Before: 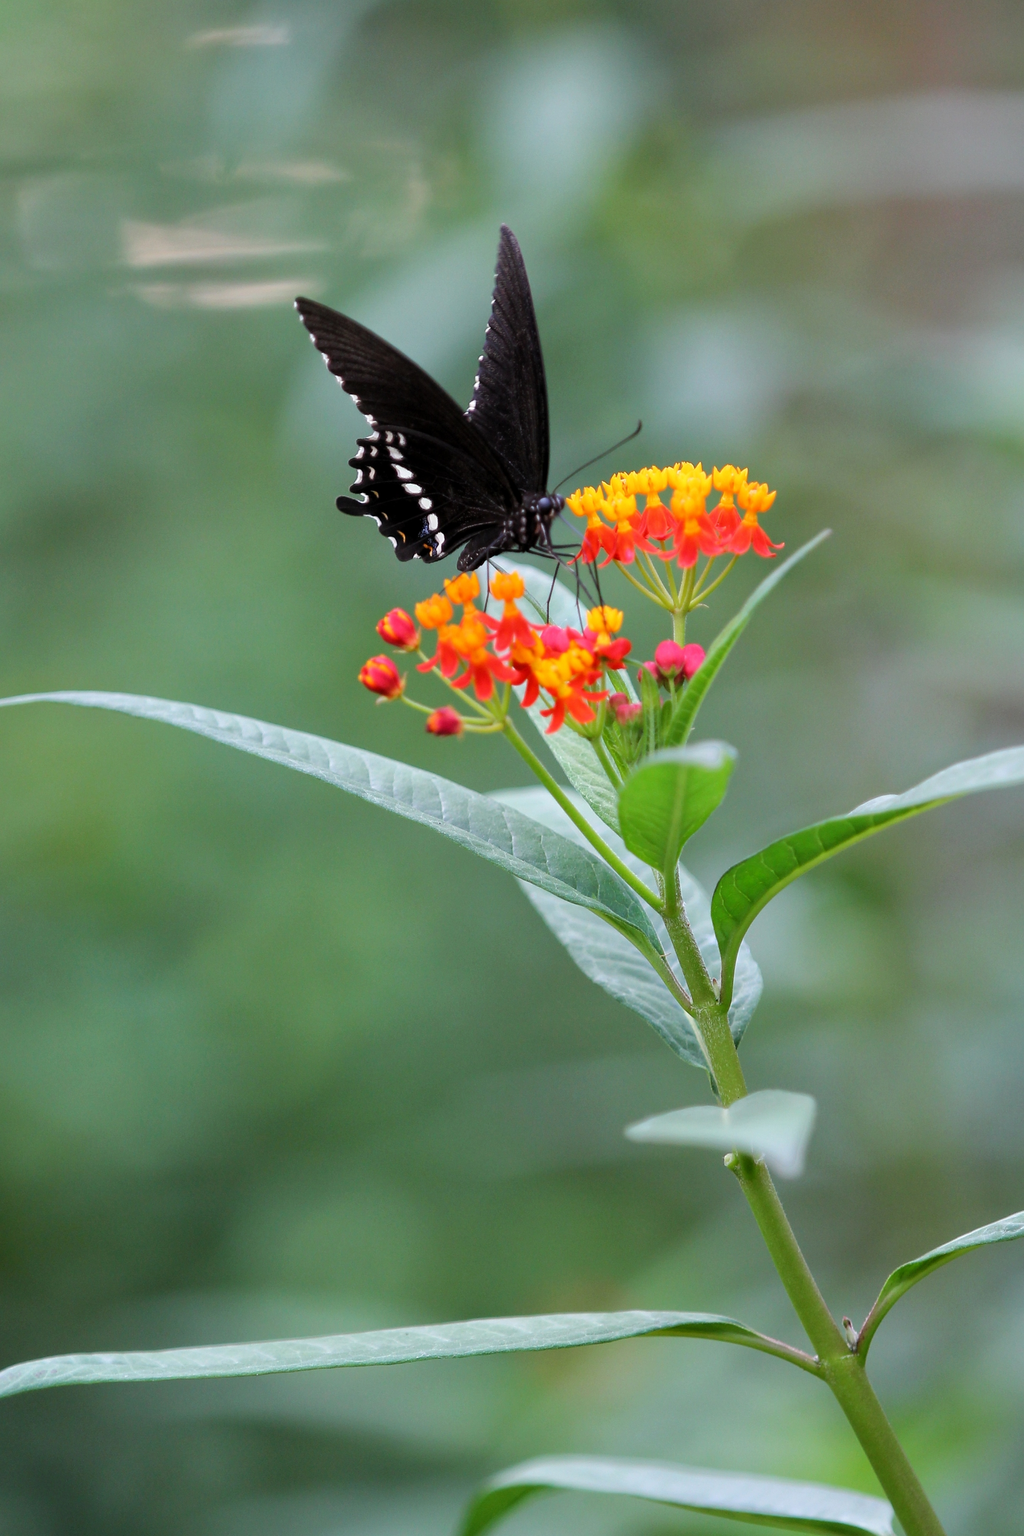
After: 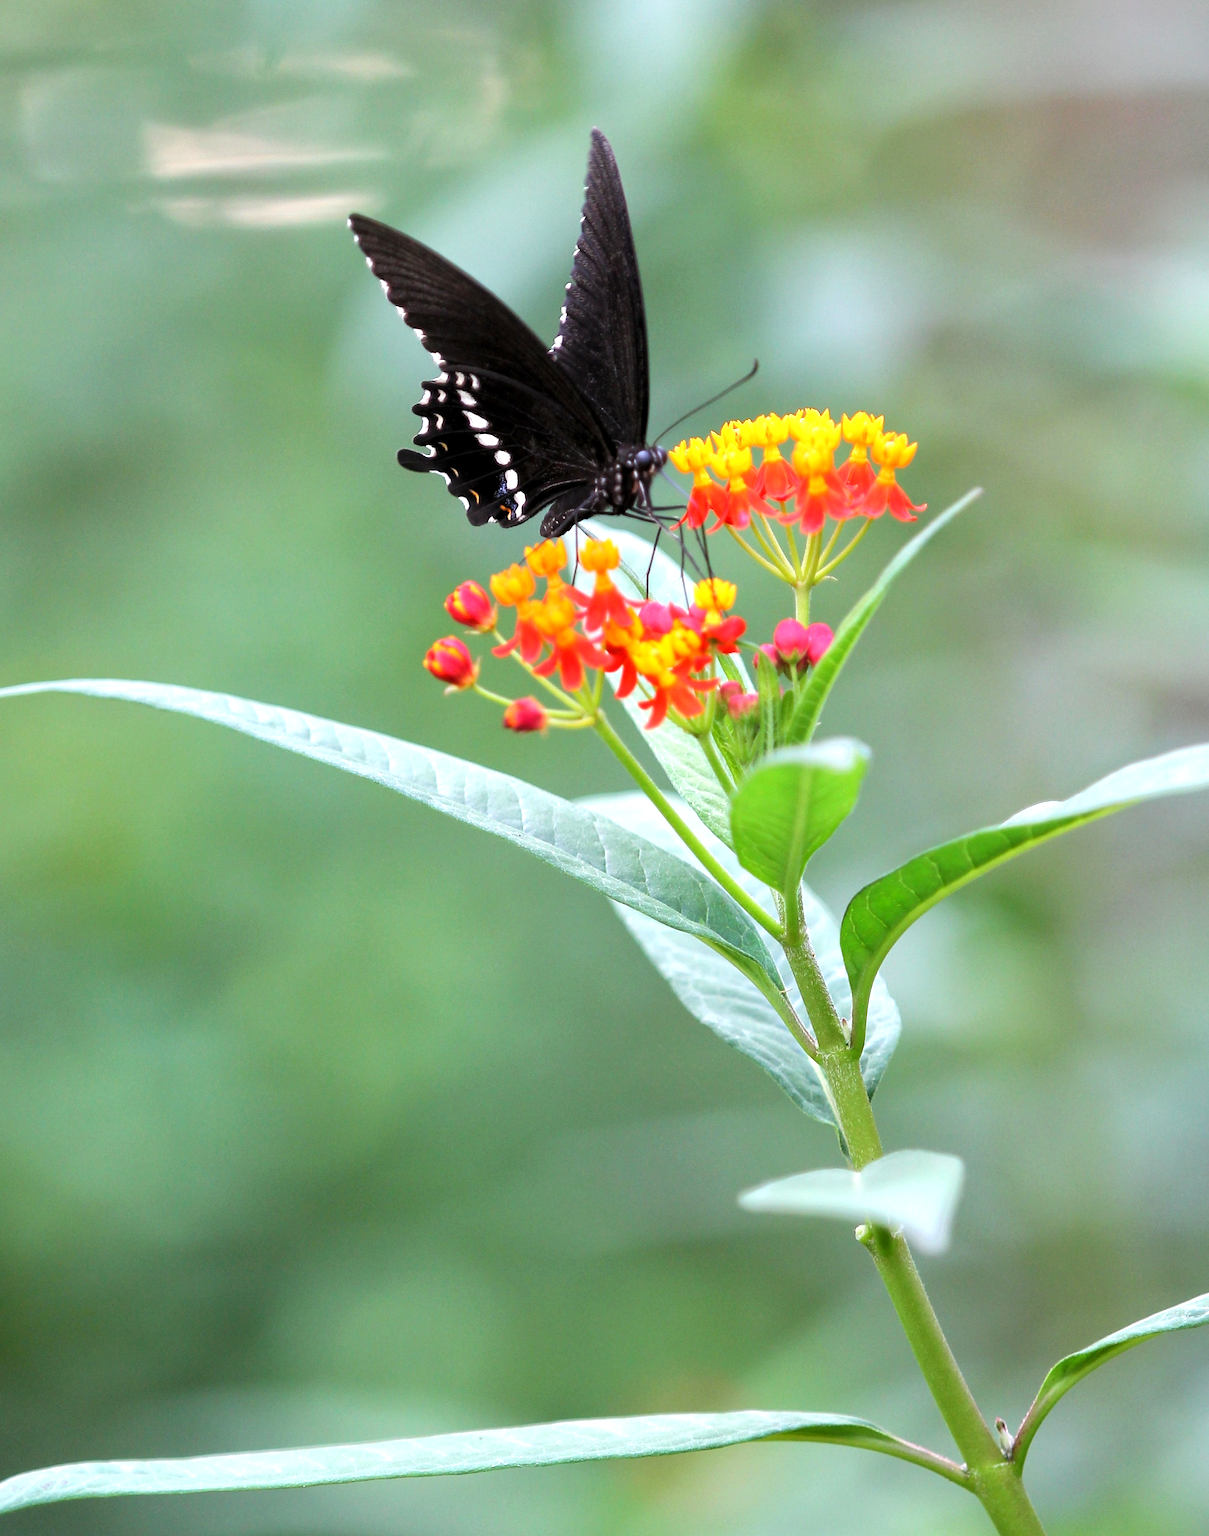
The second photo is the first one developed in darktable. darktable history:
exposure: exposure 0.767 EV, compensate highlight preservation false
crop: top 7.578%, bottom 7.73%
